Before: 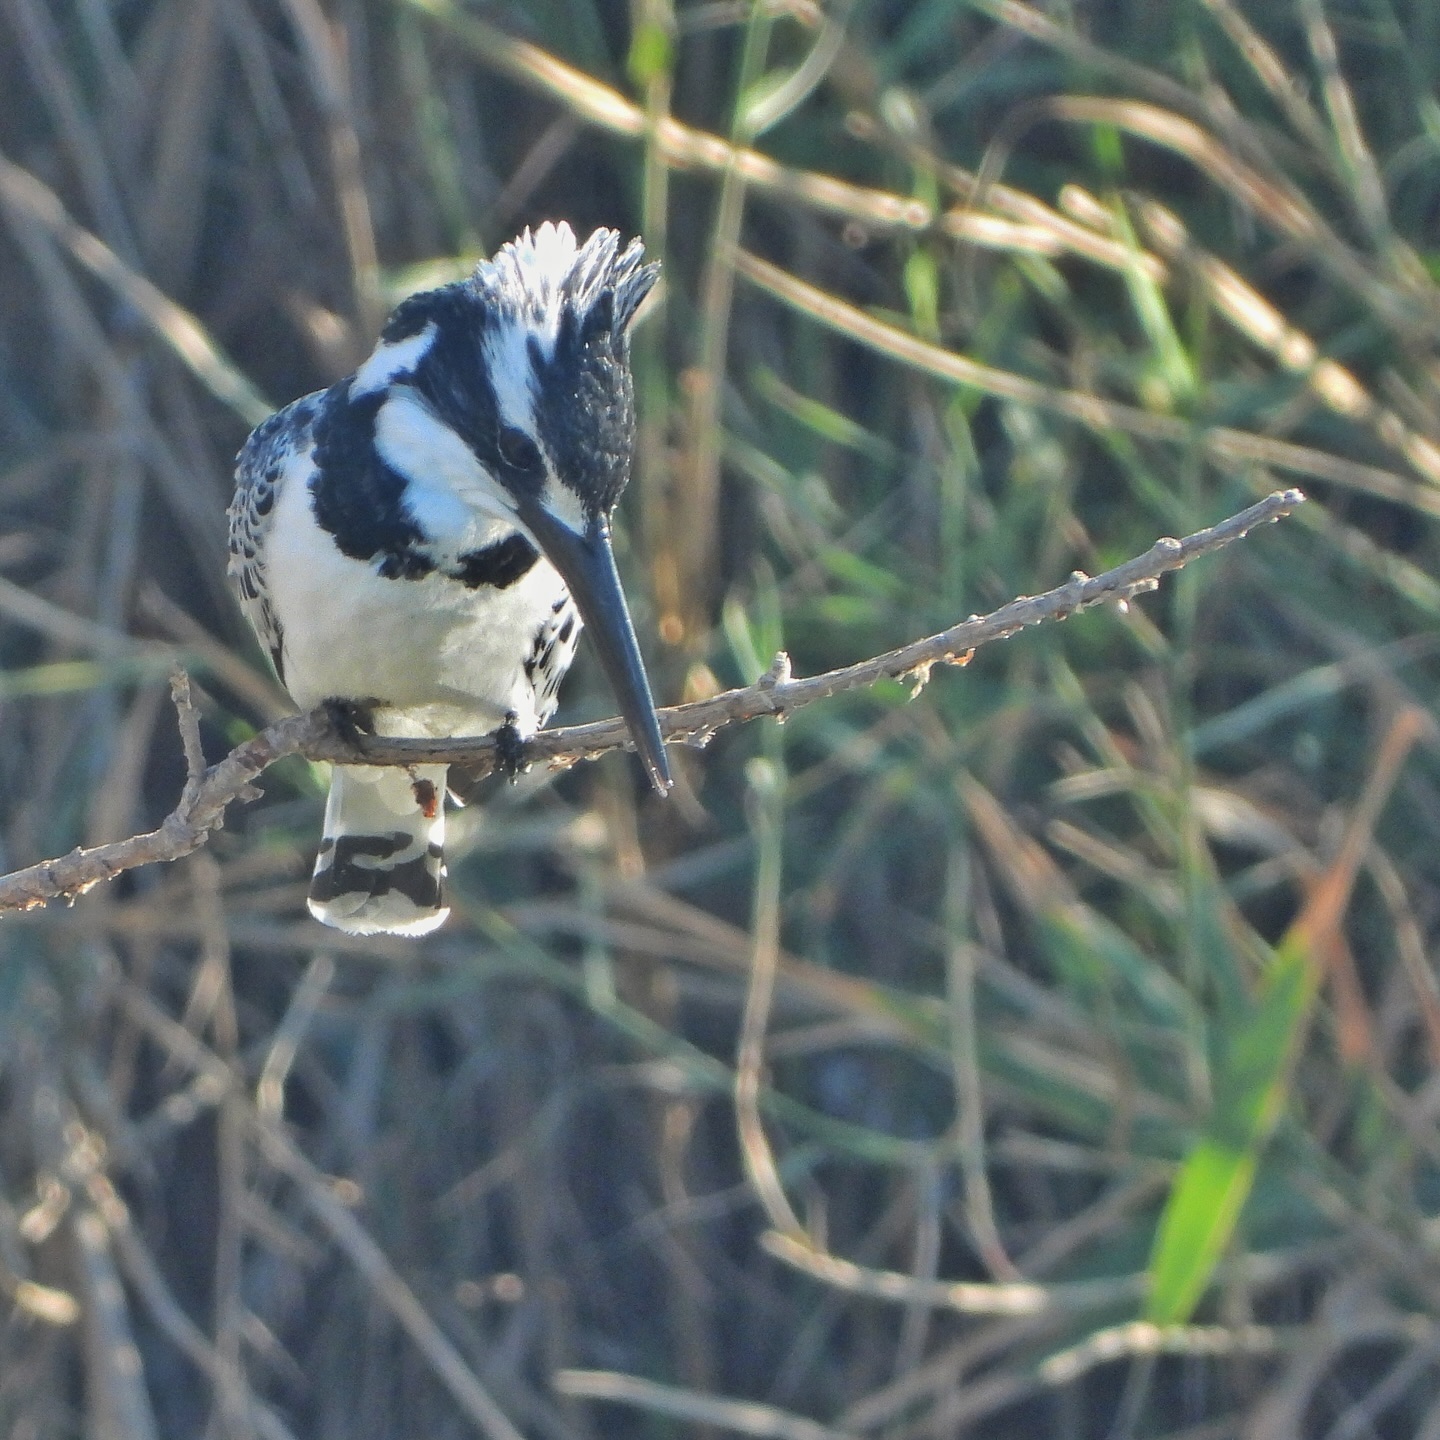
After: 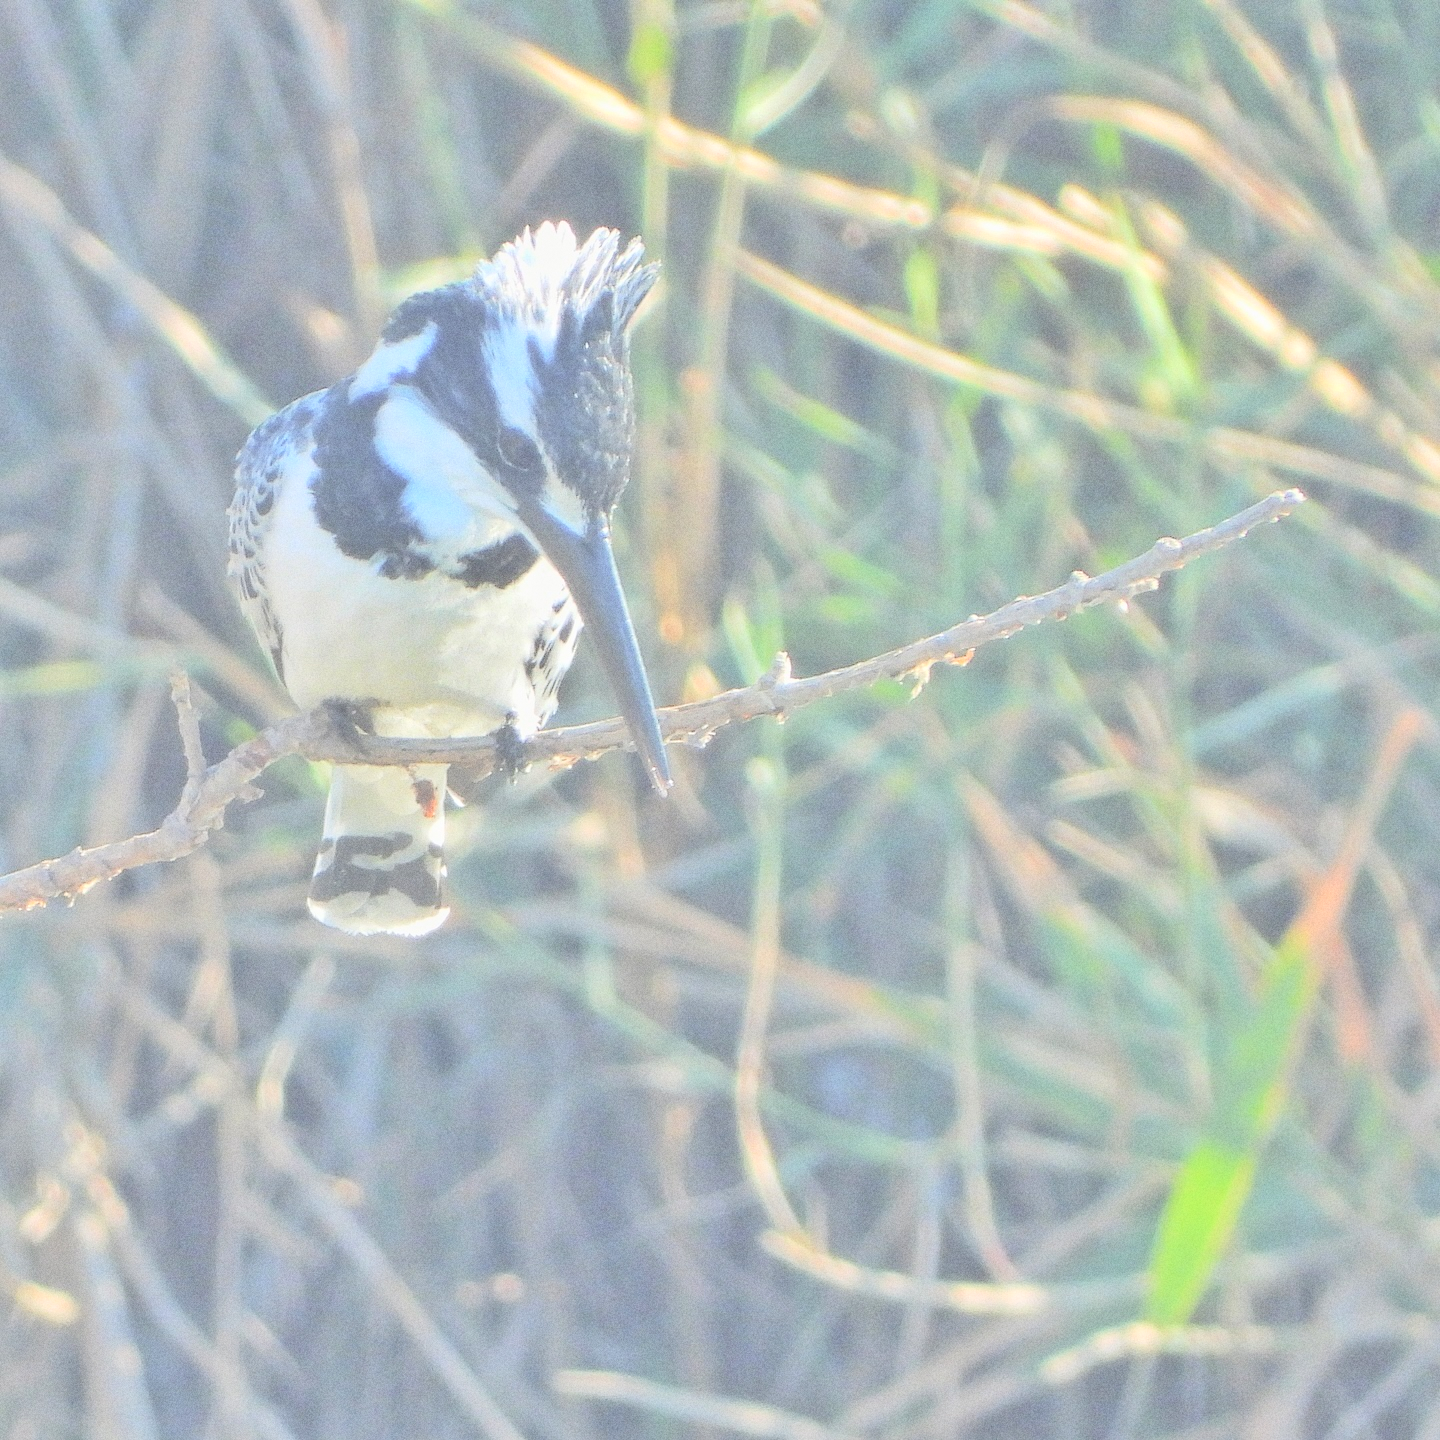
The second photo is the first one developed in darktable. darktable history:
contrast brightness saturation: brightness 1
grain: on, module defaults
